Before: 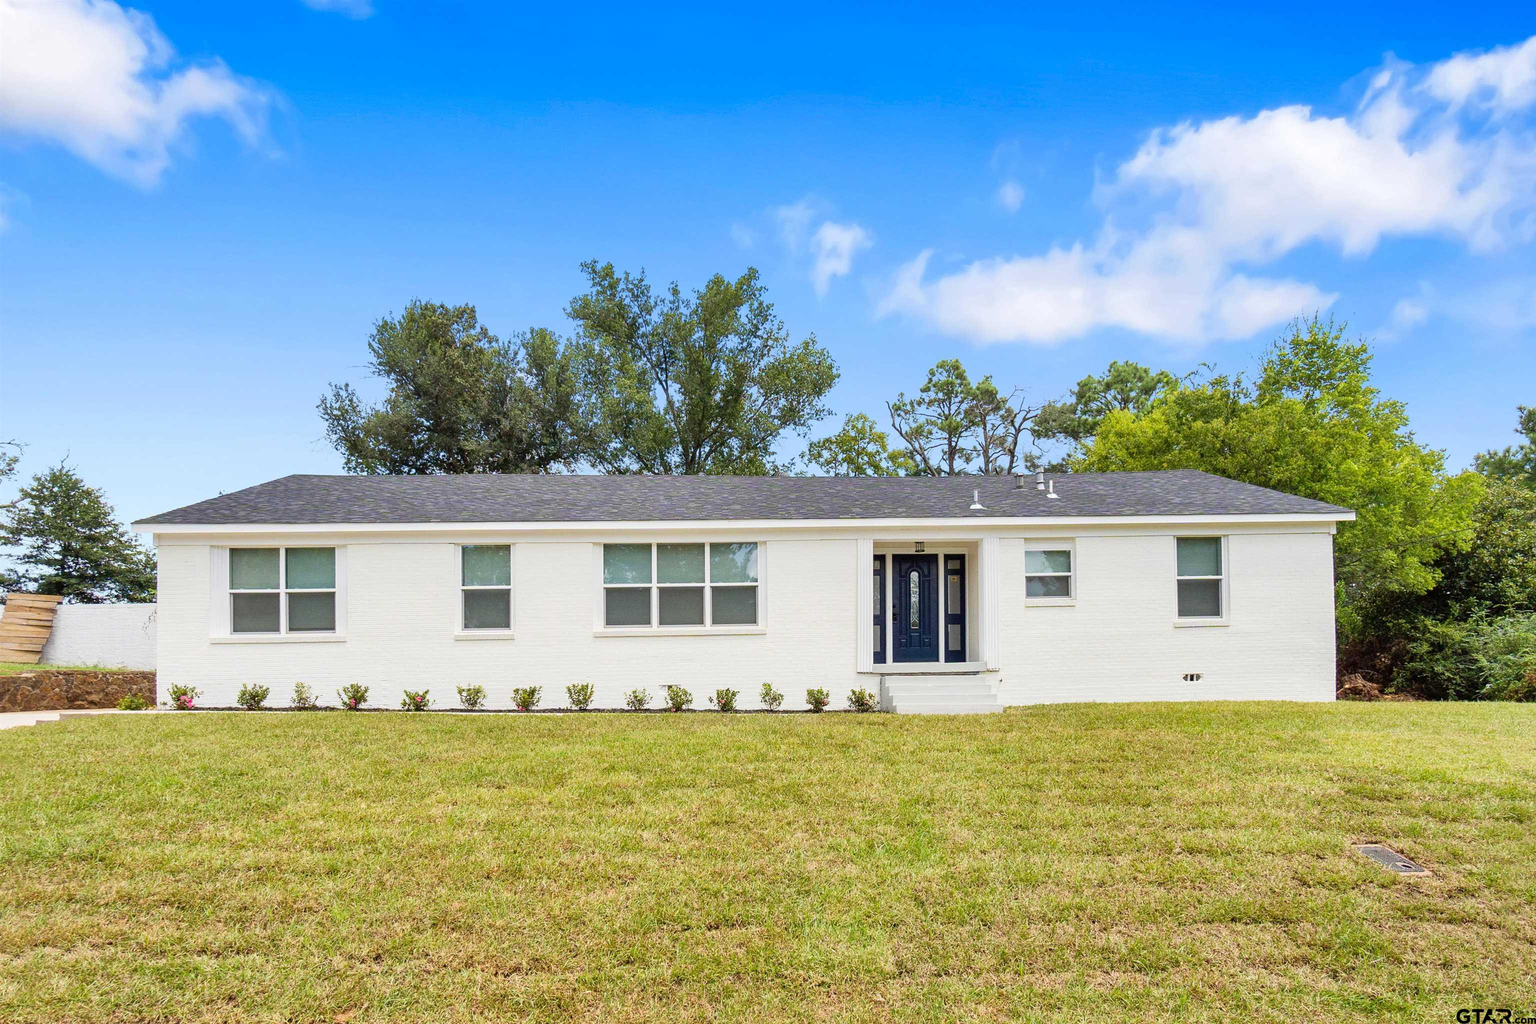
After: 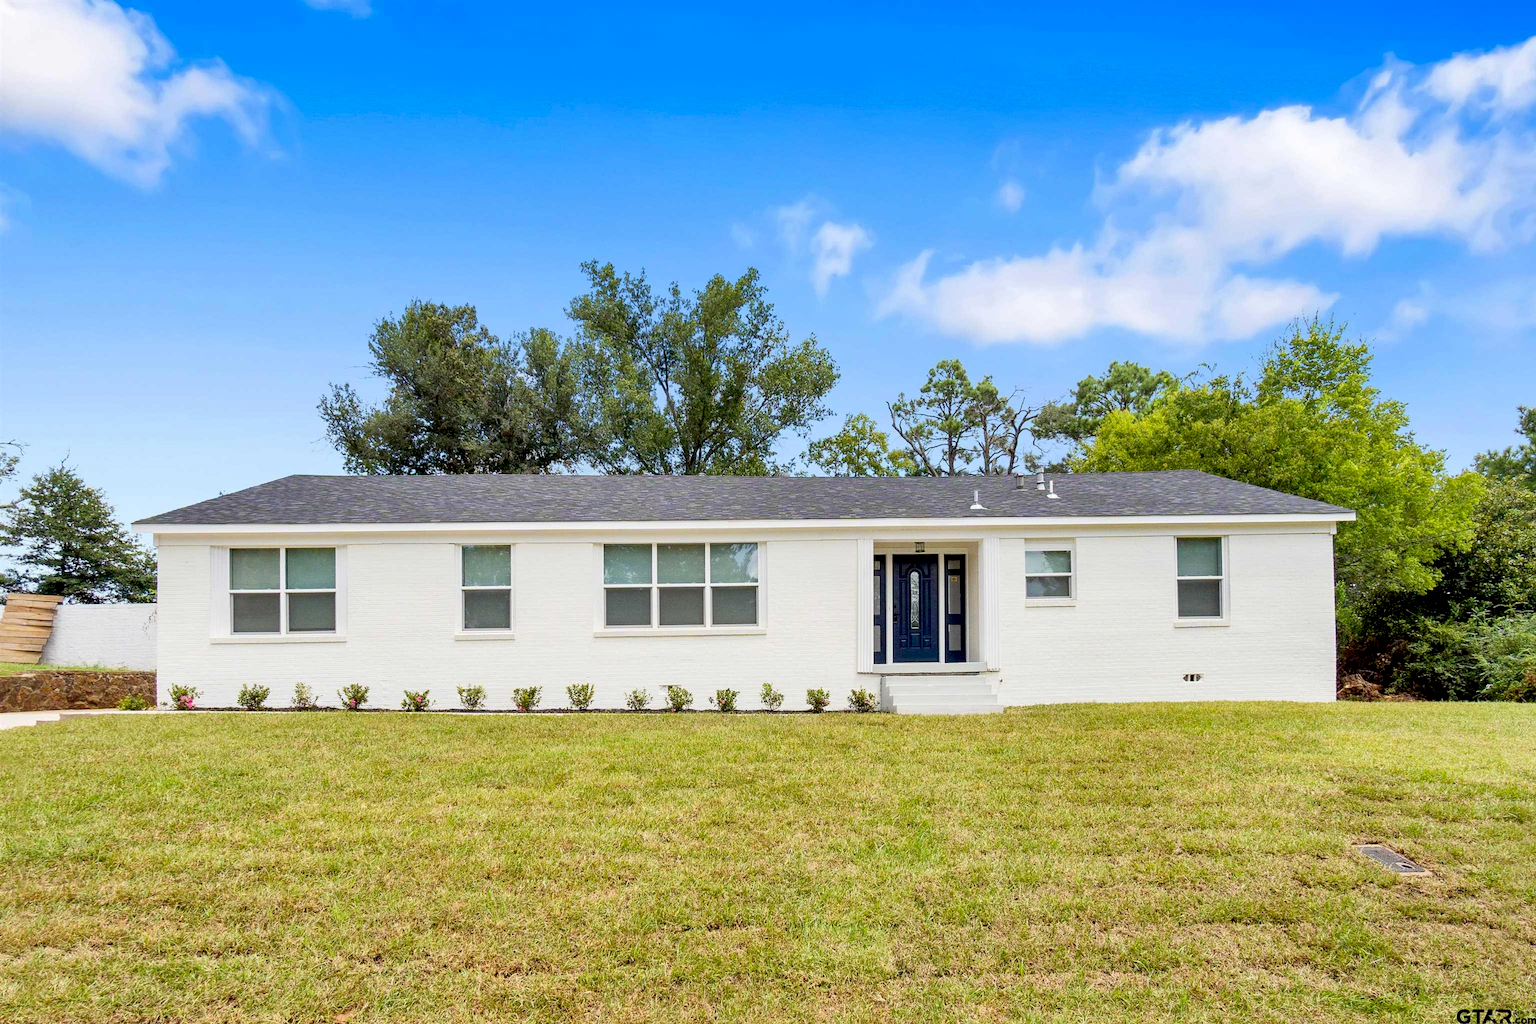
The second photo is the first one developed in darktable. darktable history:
exposure: black level correction 0.011, compensate highlight preservation false
tone equalizer: on, module defaults
